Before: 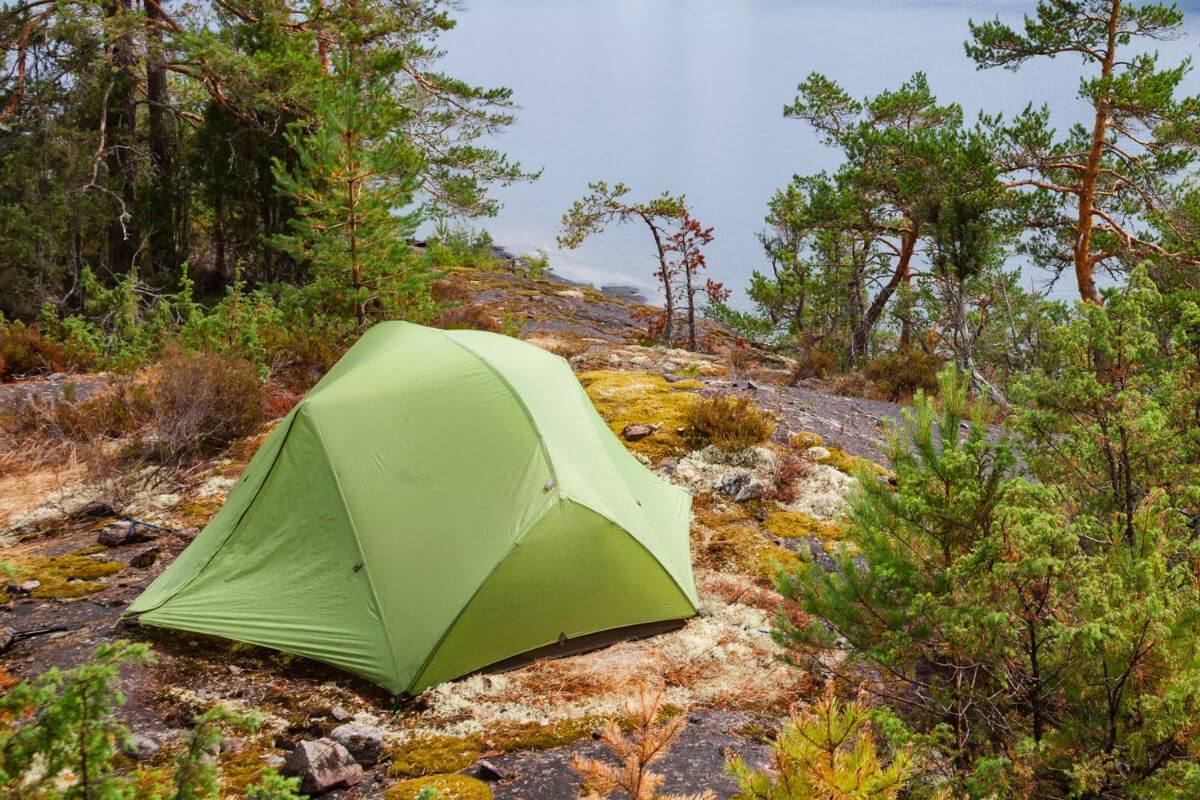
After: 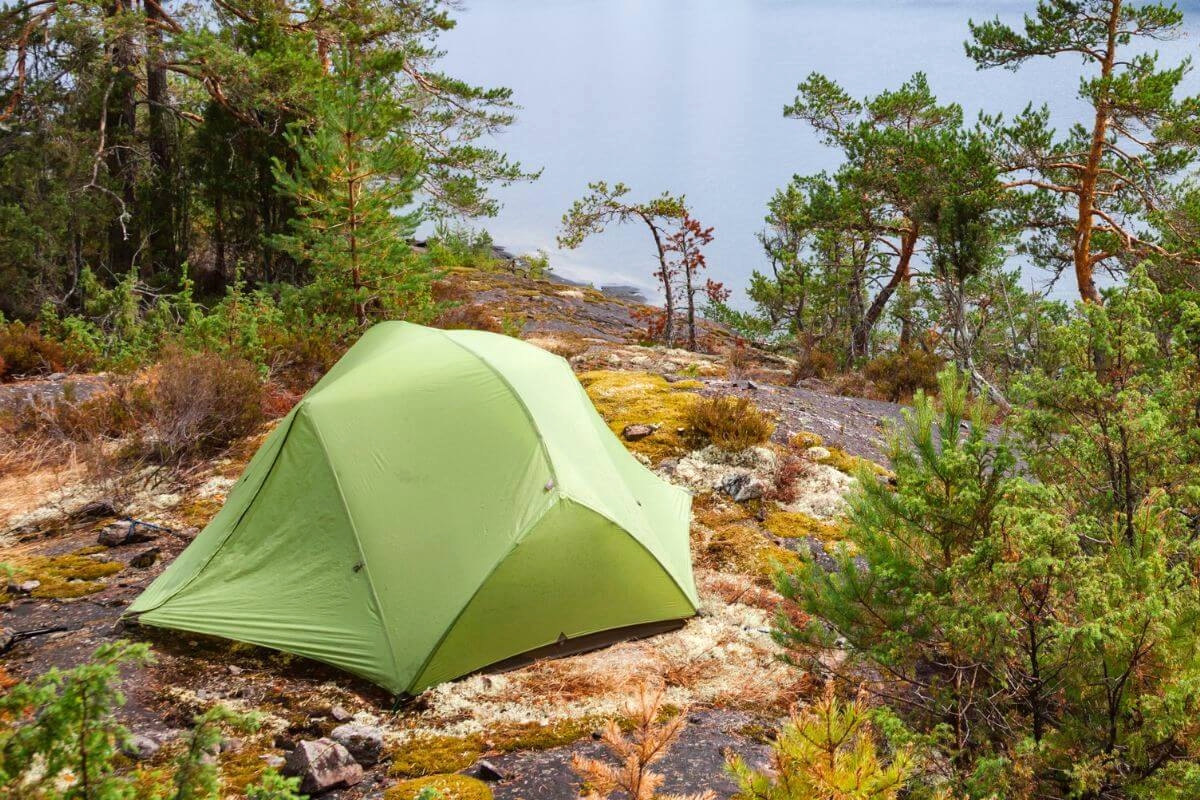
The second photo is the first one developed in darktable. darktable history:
white balance: emerald 1
exposure: exposure 0.2 EV, compensate highlight preservation false
